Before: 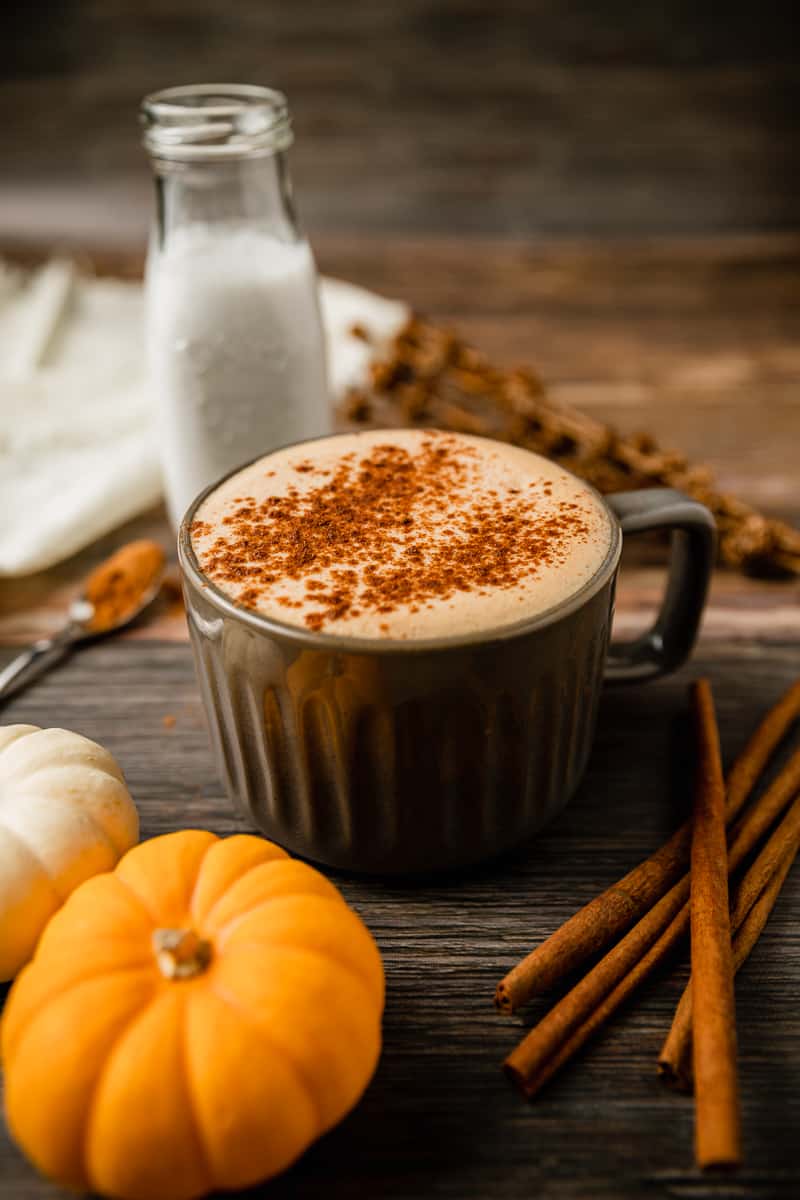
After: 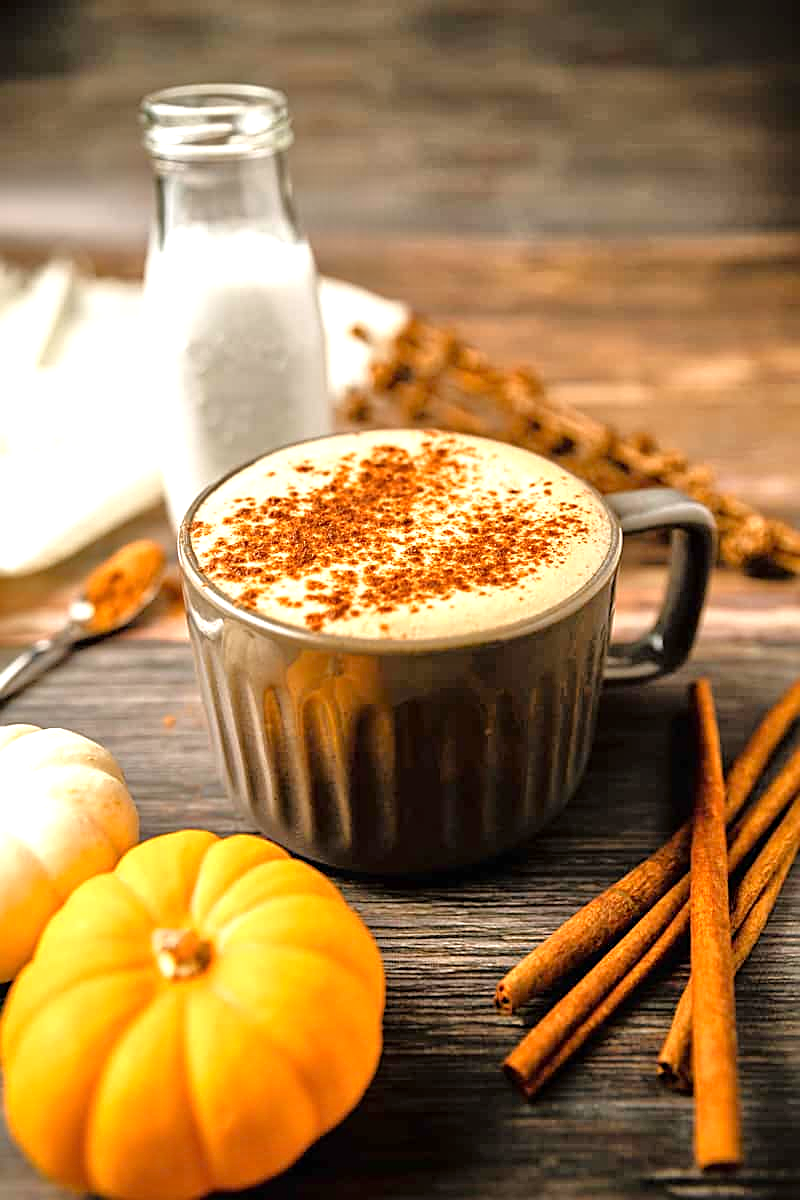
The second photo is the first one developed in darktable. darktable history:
sharpen: on, module defaults
tone equalizer: -7 EV 0.15 EV, -6 EV 0.6 EV, -5 EV 1.15 EV, -4 EV 1.33 EV, -3 EV 1.15 EV, -2 EV 0.6 EV, -1 EV 0.15 EV, mask exposure compensation -0.5 EV
exposure: exposure 0.943 EV, compensate highlight preservation false
